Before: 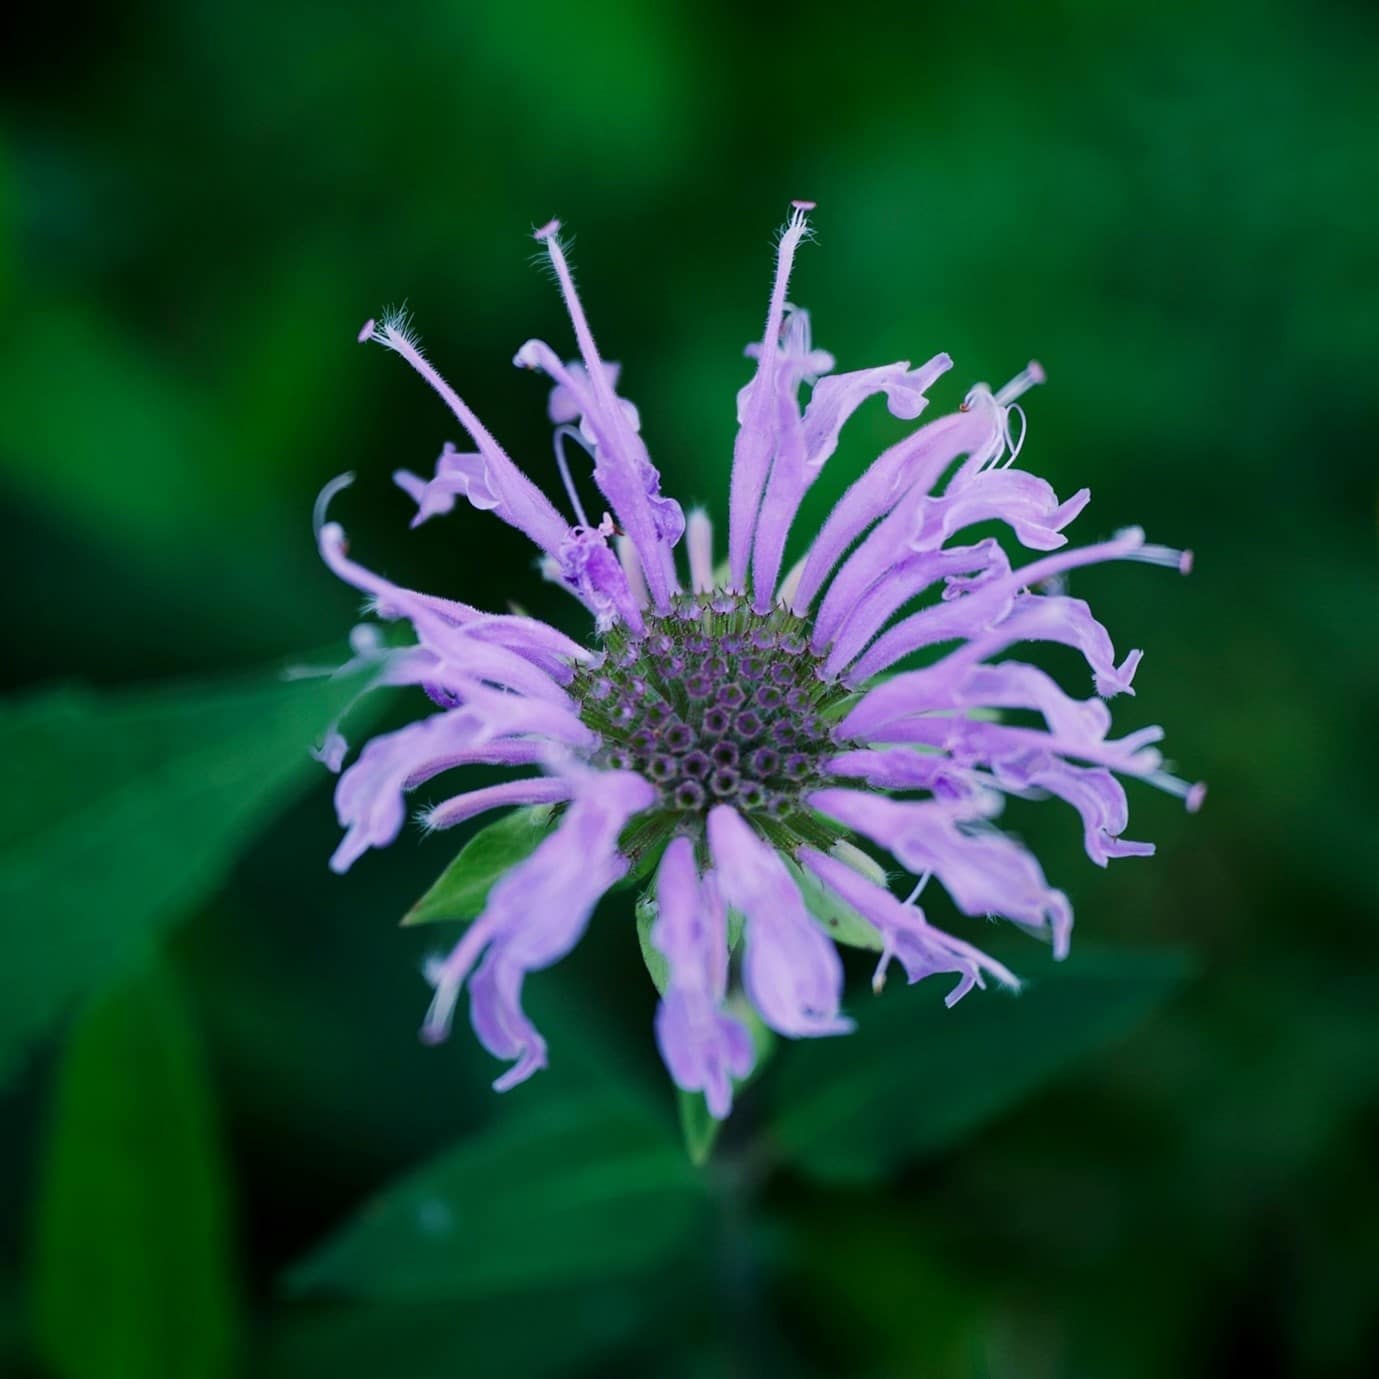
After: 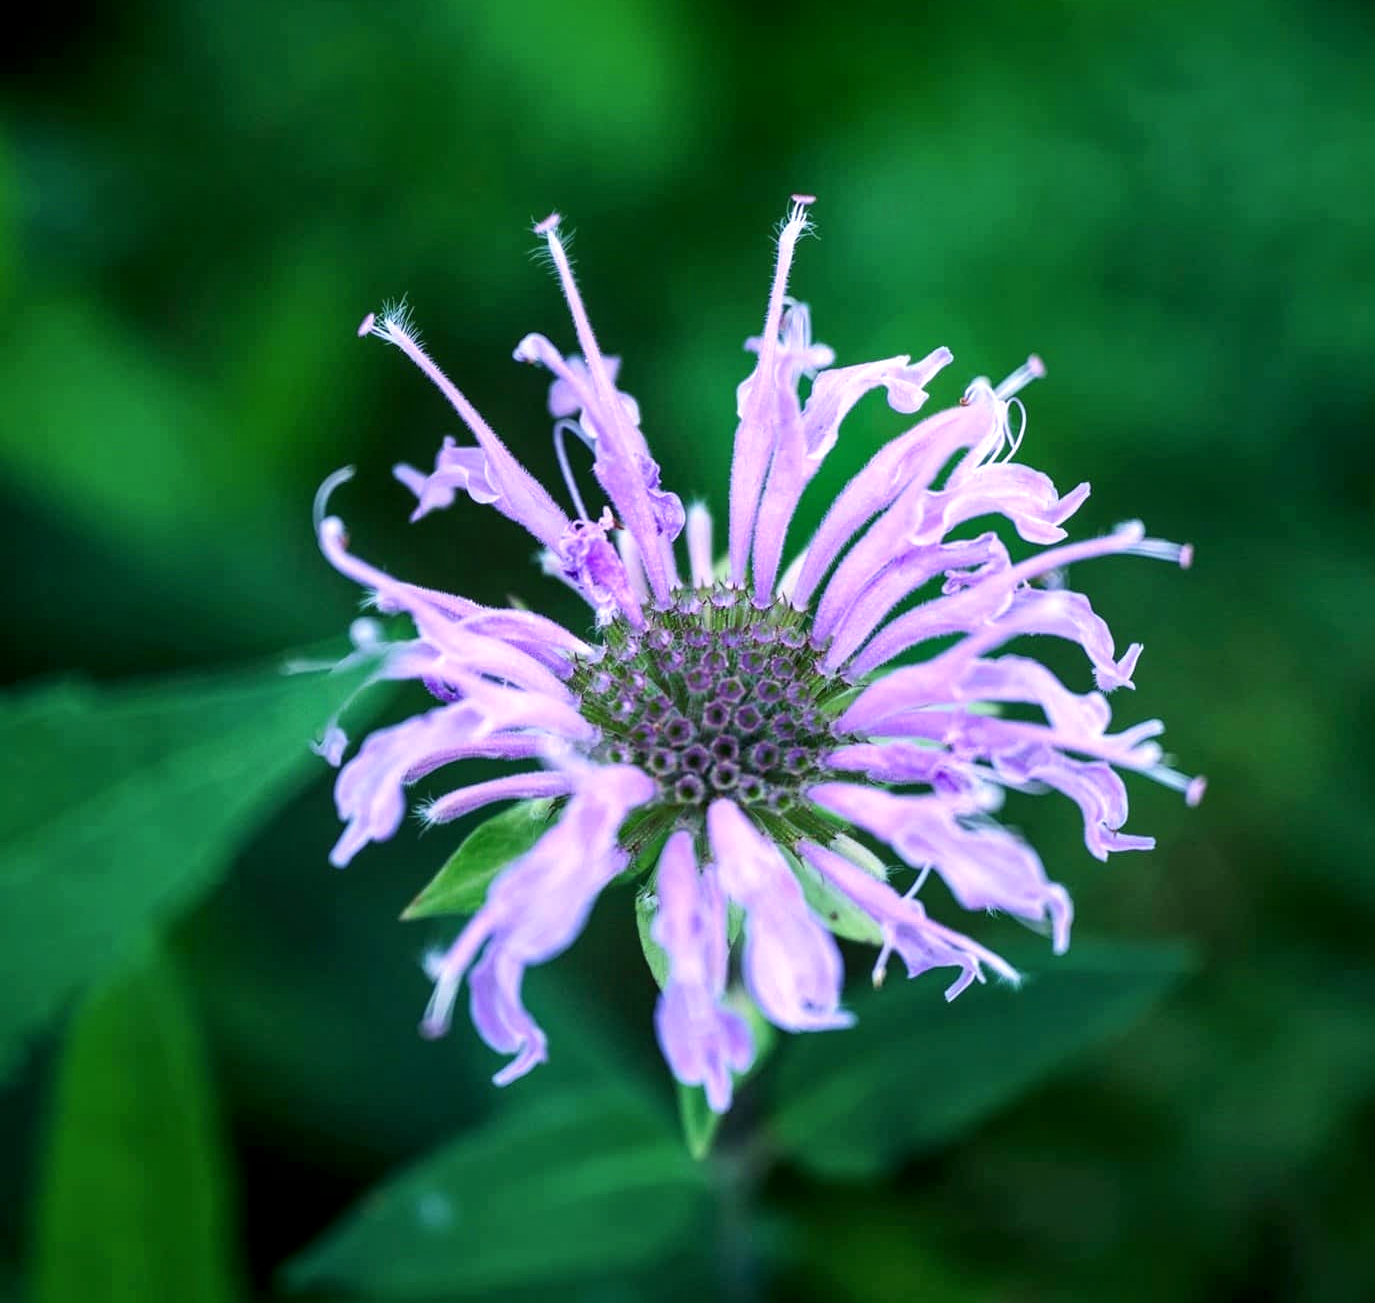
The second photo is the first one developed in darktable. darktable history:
crop: top 0.448%, right 0.264%, bottom 5.045%
exposure: black level correction 0, exposure 0.7 EV, compensate exposure bias true, compensate highlight preservation false
local contrast: detail 130%
